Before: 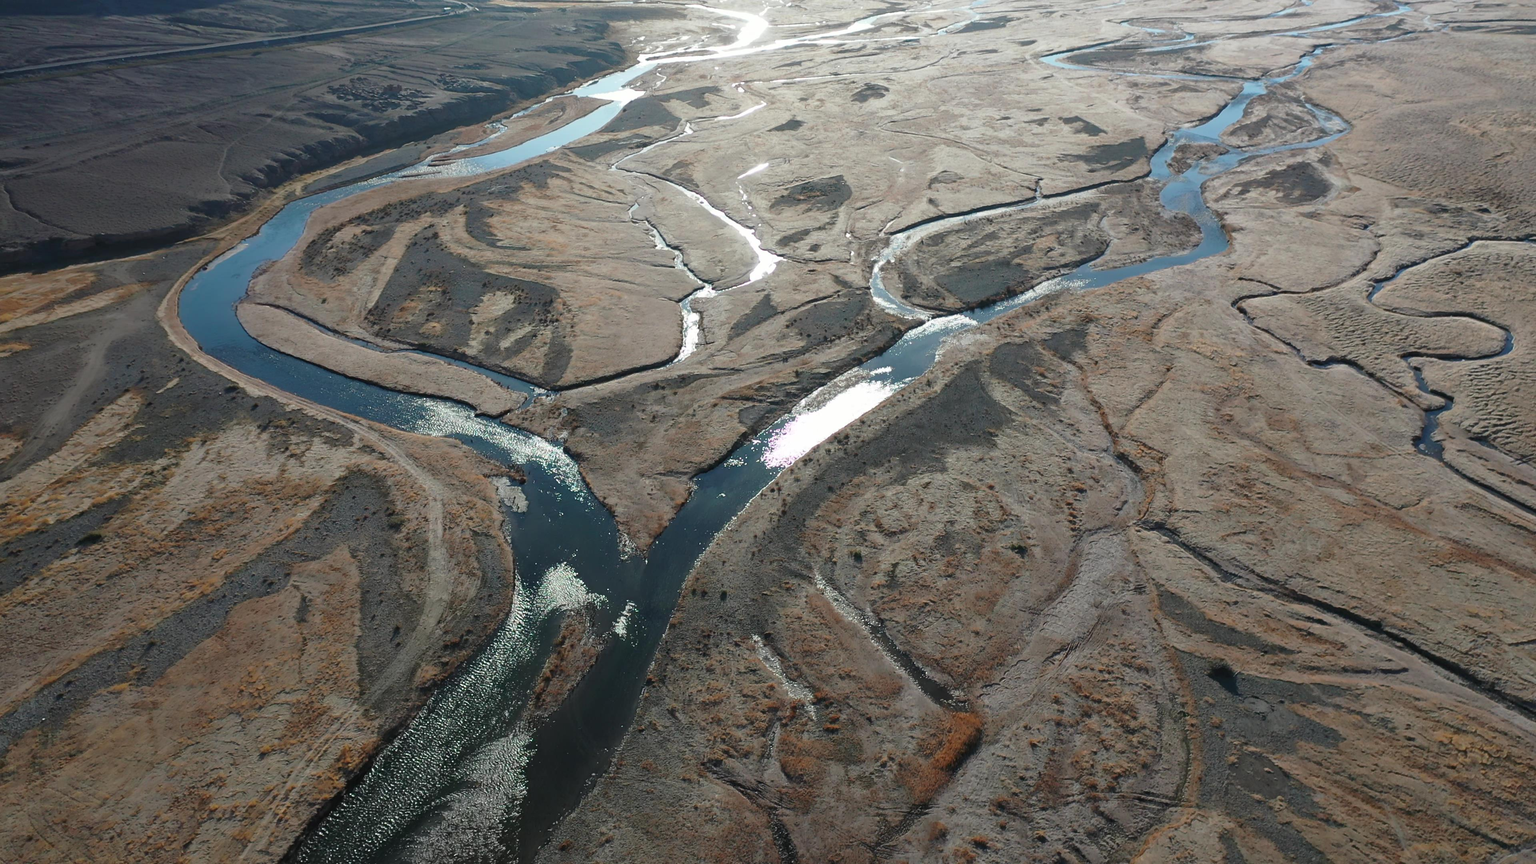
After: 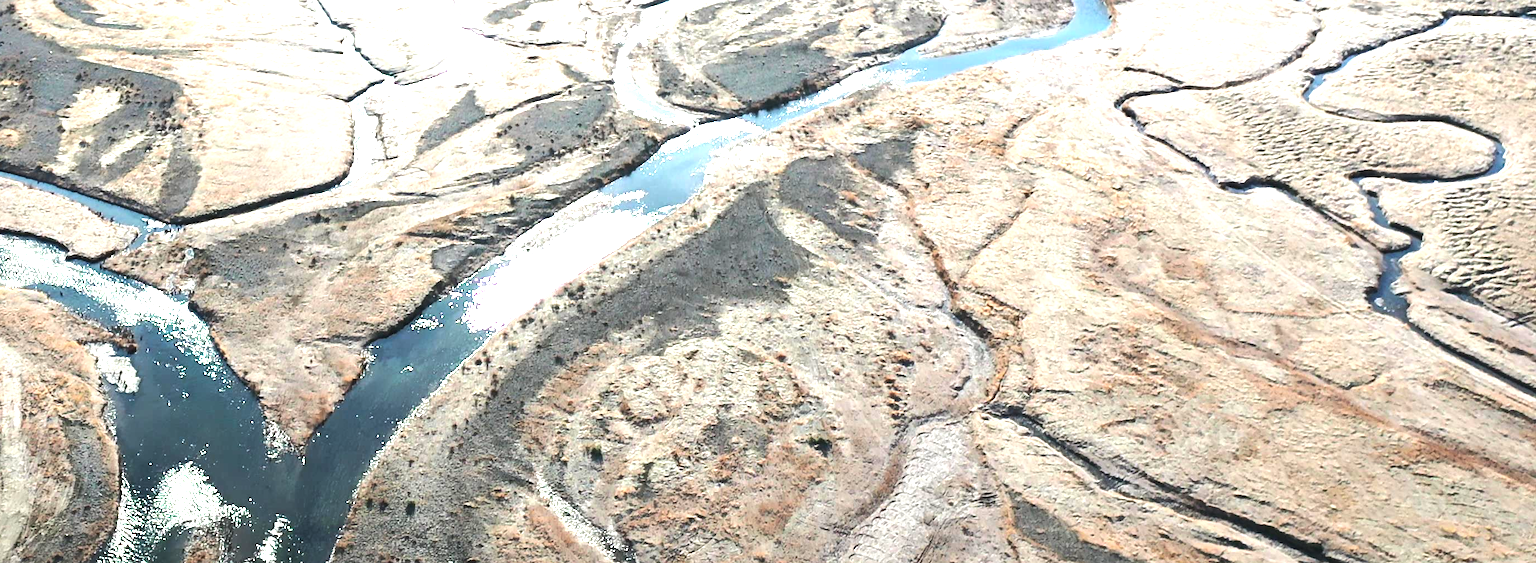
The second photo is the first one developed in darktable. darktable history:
crop and rotate: left 27.854%, top 26.551%, bottom 26.325%
tone equalizer: -8 EV -0.751 EV, -7 EV -0.7 EV, -6 EV -0.599 EV, -5 EV -0.407 EV, -3 EV 0.402 EV, -2 EV 0.6 EV, -1 EV 0.687 EV, +0 EV 0.751 EV, edges refinement/feathering 500, mask exposure compensation -1.57 EV, preserve details no
exposure: black level correction 0, exposure 1.44 EV, compensate exposure bias true, compensate highlight preservation false
